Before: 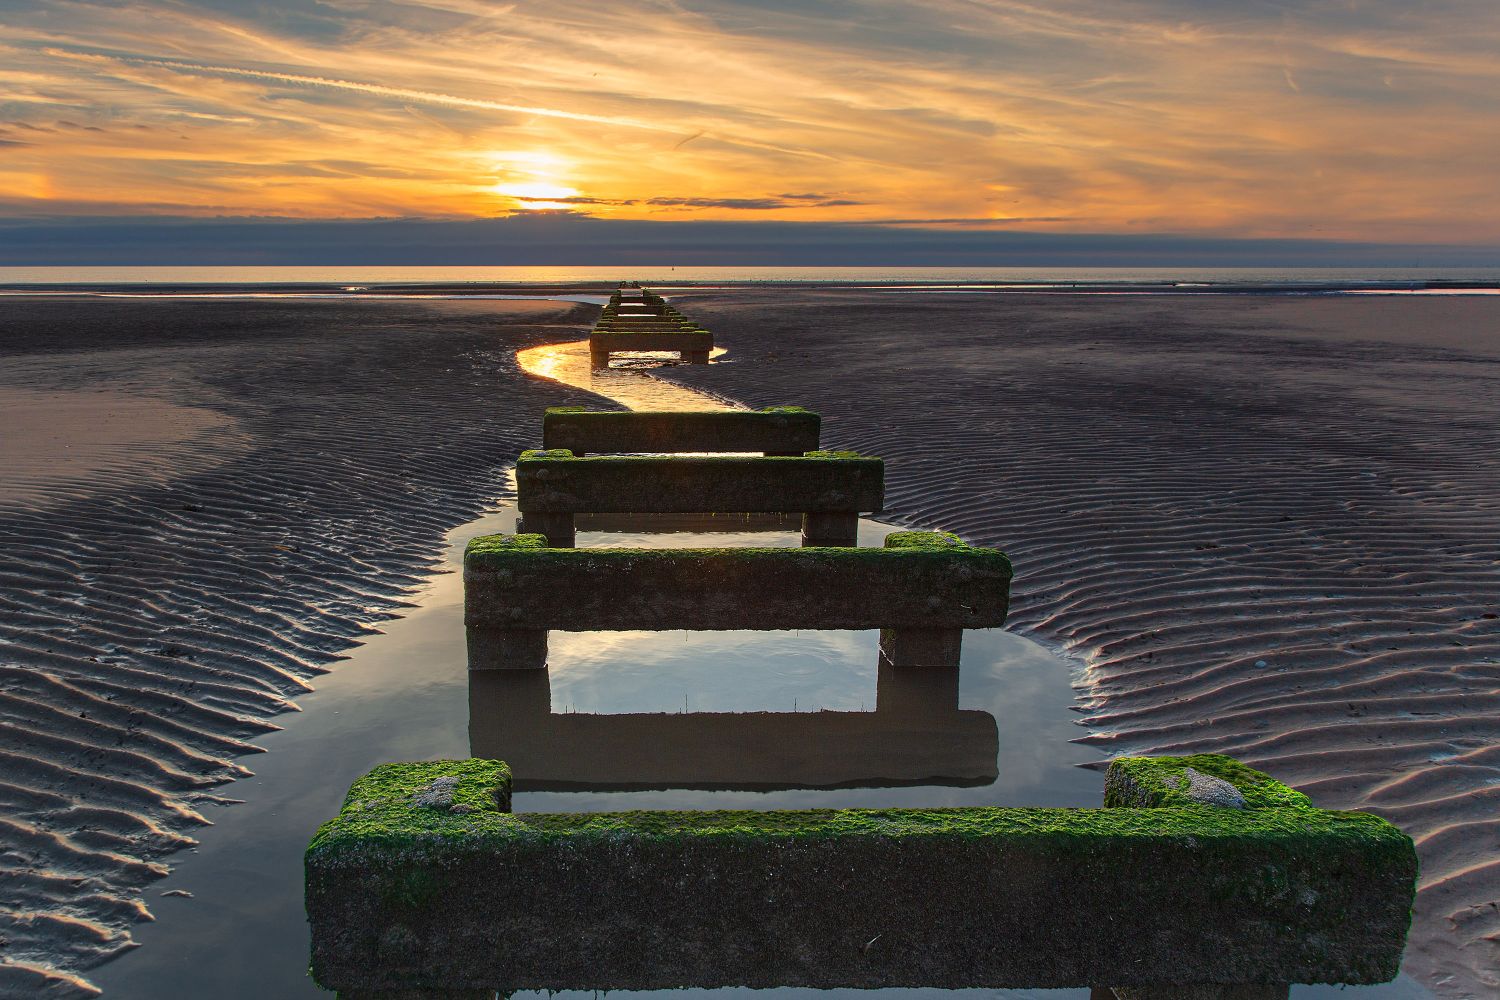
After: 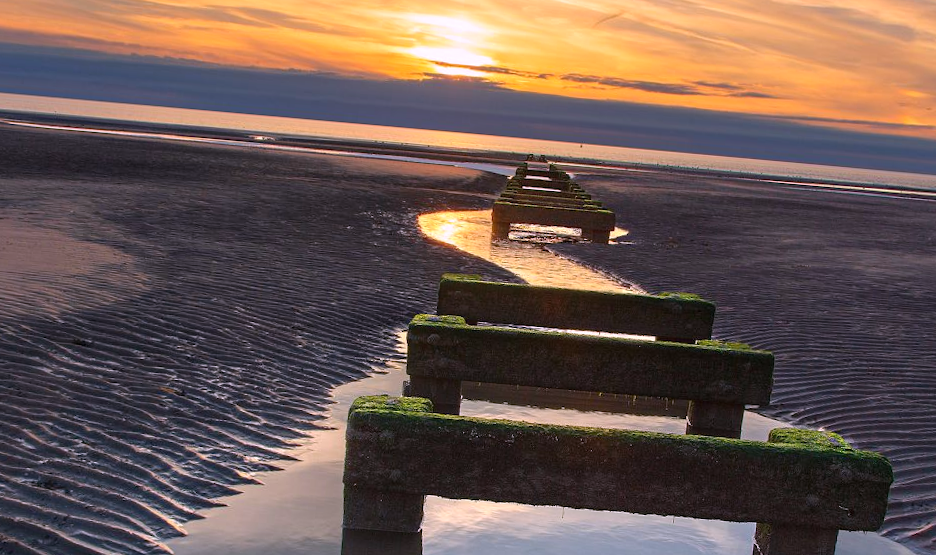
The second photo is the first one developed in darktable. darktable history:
white balance: red 1.066, blue 1.119
crop and rotate: angle -4.99°, left 2.122%, top 6.945%, right 27.566%, bottom 30.519%
